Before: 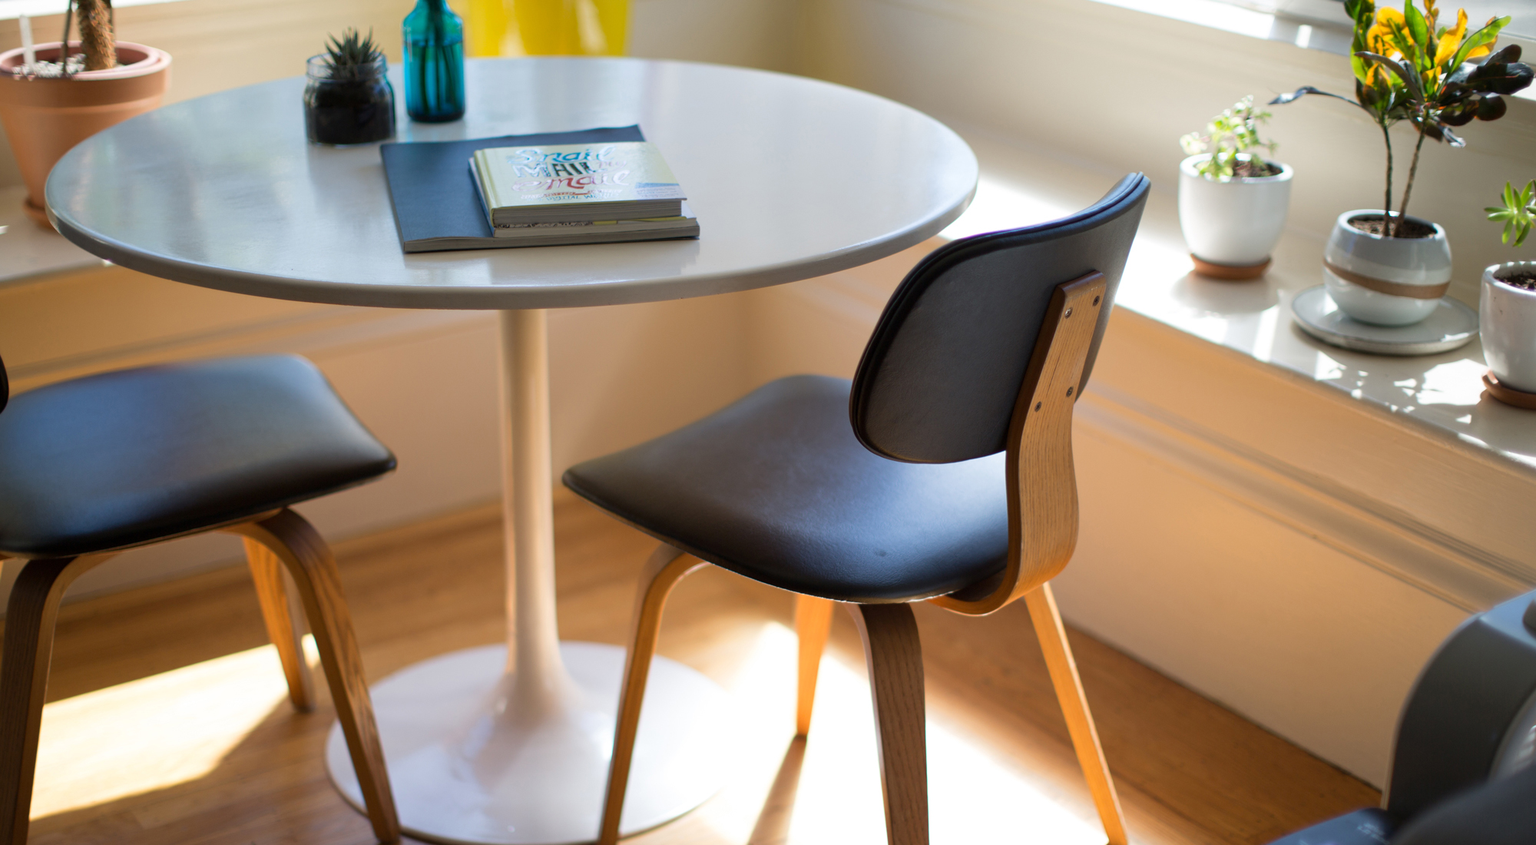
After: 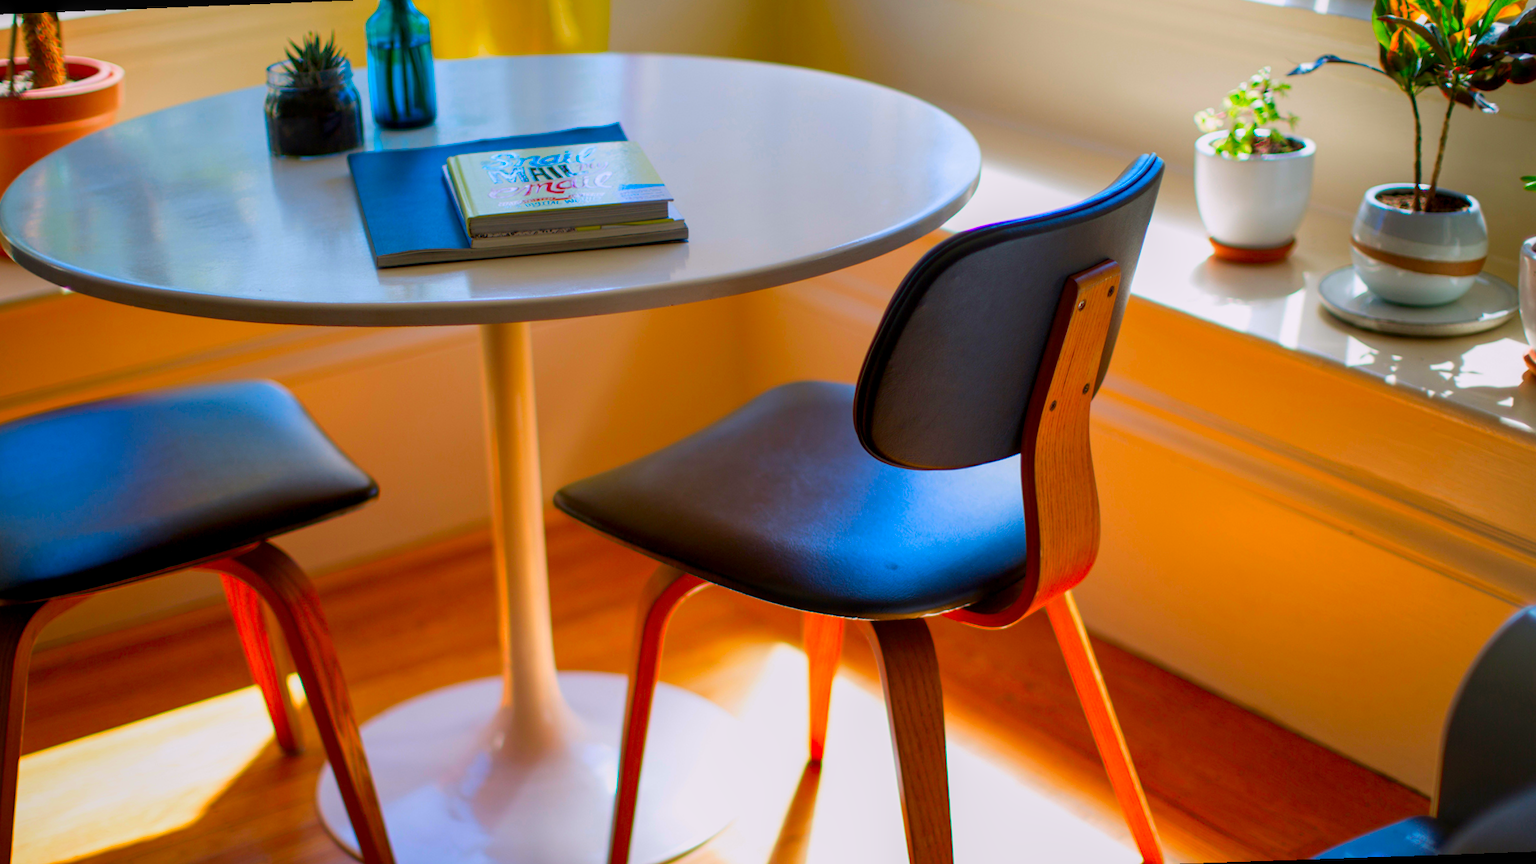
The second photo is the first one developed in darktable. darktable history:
local contrast: on, module defaults
rotate and perspective: rotation -2.12°, lens shift (vertical) 0.009, lens shift (horizontal) -0.008, automatic cropping original format, crop left 0.036, crop right 0.964, crop top 0.05, crop bottom 0.959
color correction: highlights a* 1.59, highlights b* -1.7, saturation 2.48
exposure: exposure -0.36 EV, compensate highlight preservation false
